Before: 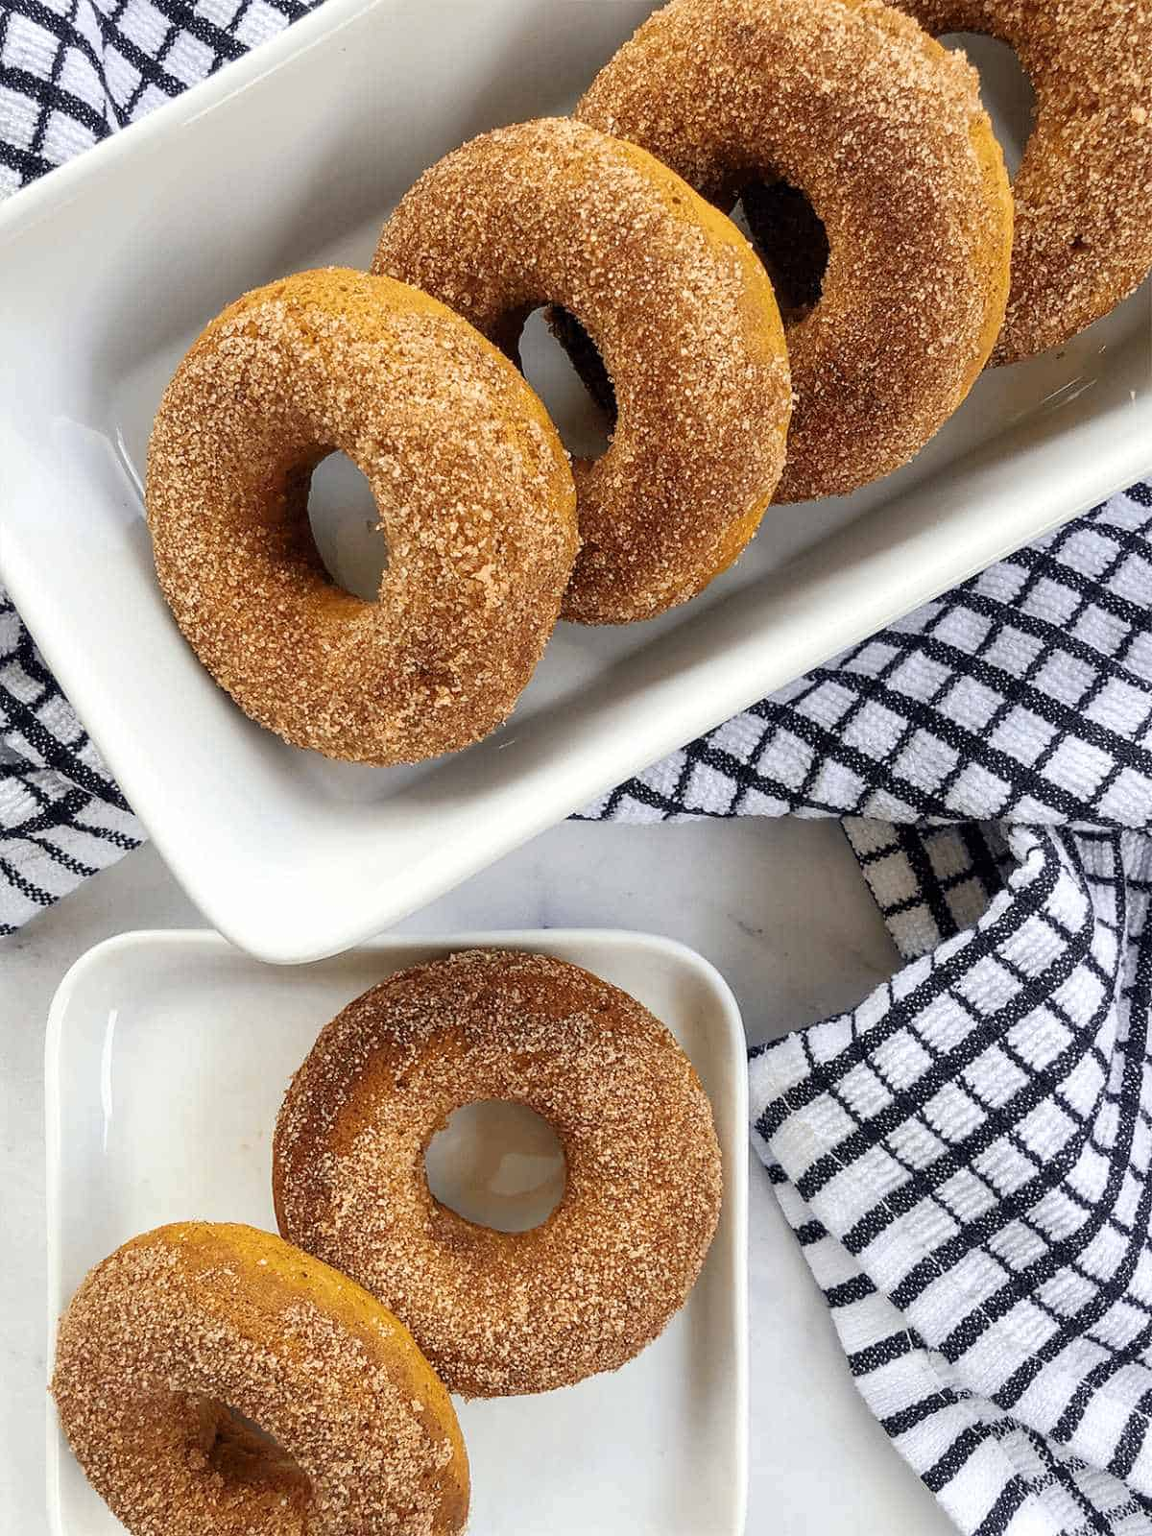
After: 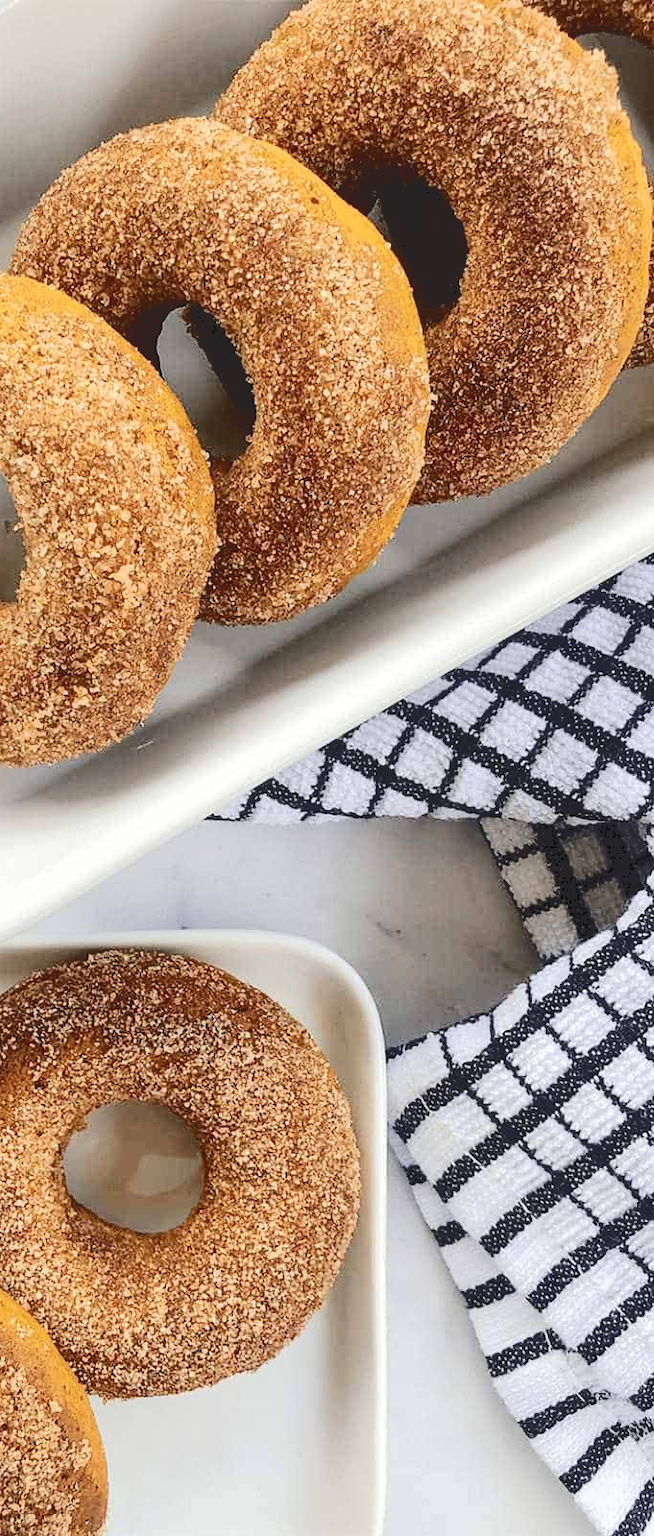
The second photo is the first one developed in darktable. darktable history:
crop: left 31.478%, top 0.006%, right 11.751%
tone curve: curves: ch0 [(0, 0) (0.003, 0.14) (0.011, 0.141) (0.025, 0.141) (0.044, 0.142) (0.069, 0.146) (0.1, 0.151) (0.136, 0.16) (0.177, 0.182) (0.224, 0.214) (0.277, 0.272) (0.335, 0.35) (0.399, 0.453) (0.468, 0.548) (0.543, 0.634) (0.623, 0.715) (0.709, 0.778) (0.801, 0.848) (0.898, 0.902) (1, 1)], color space Lab, independent channels
